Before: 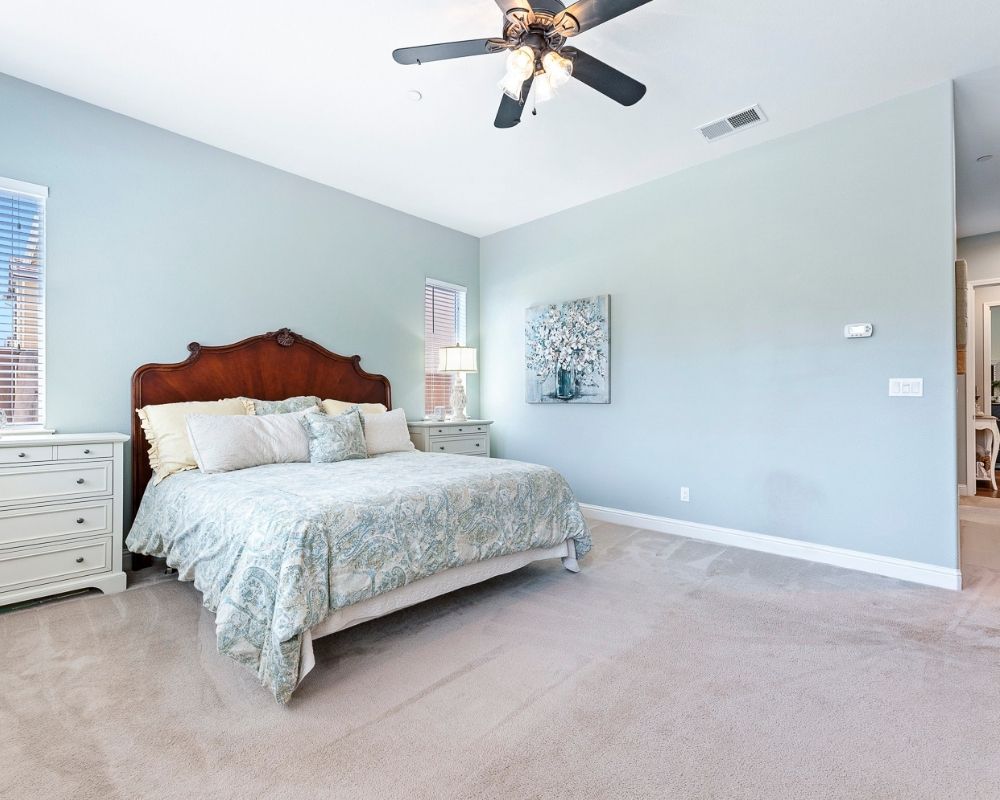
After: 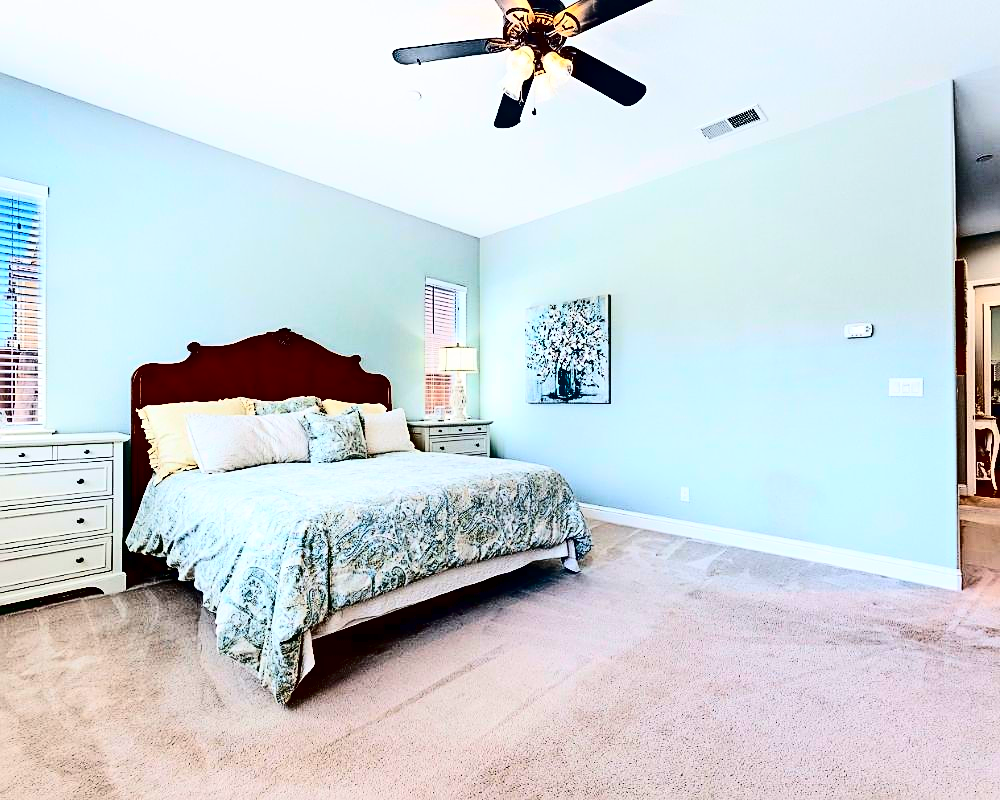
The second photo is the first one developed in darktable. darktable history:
contrast brightness saturation: contrast 0.751, brightness -0.983, saturation 0.985
sharpen: on, module defaults
